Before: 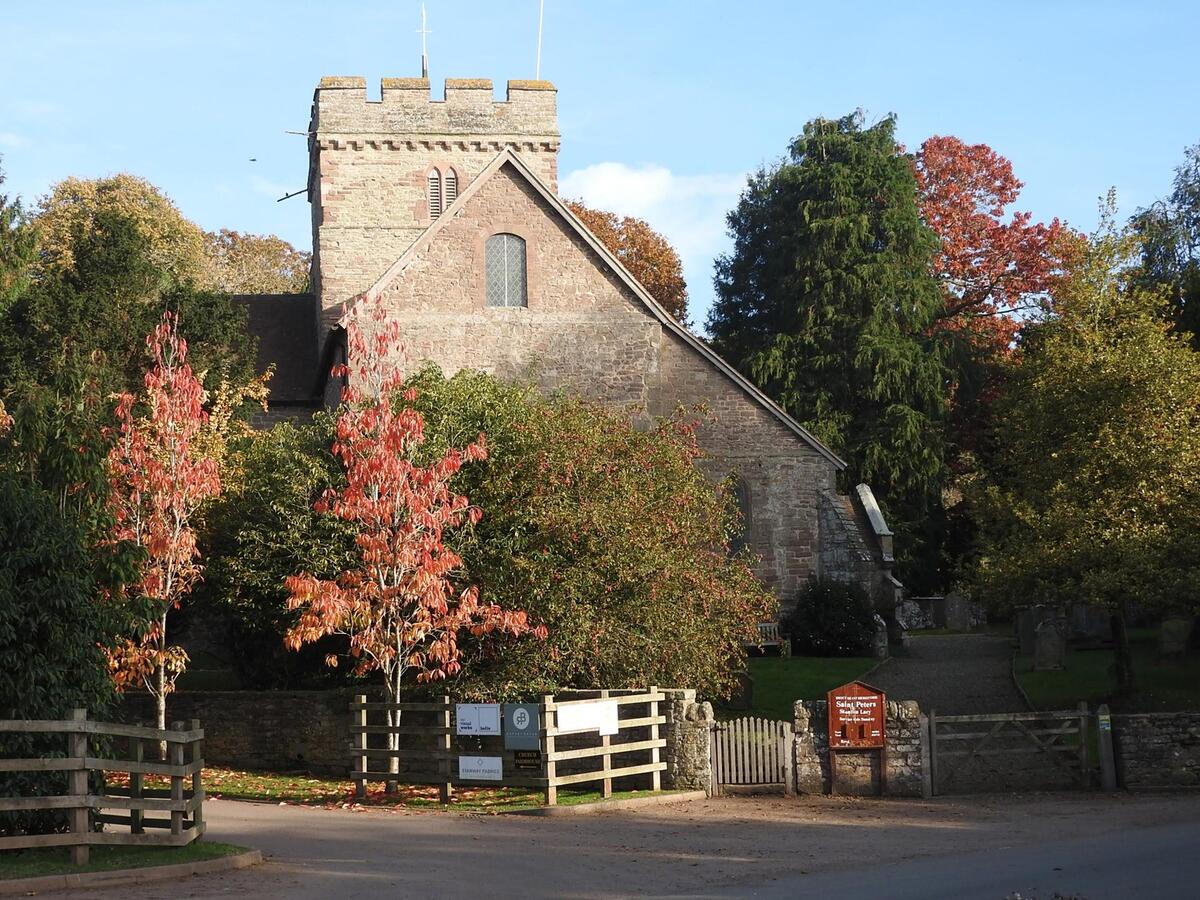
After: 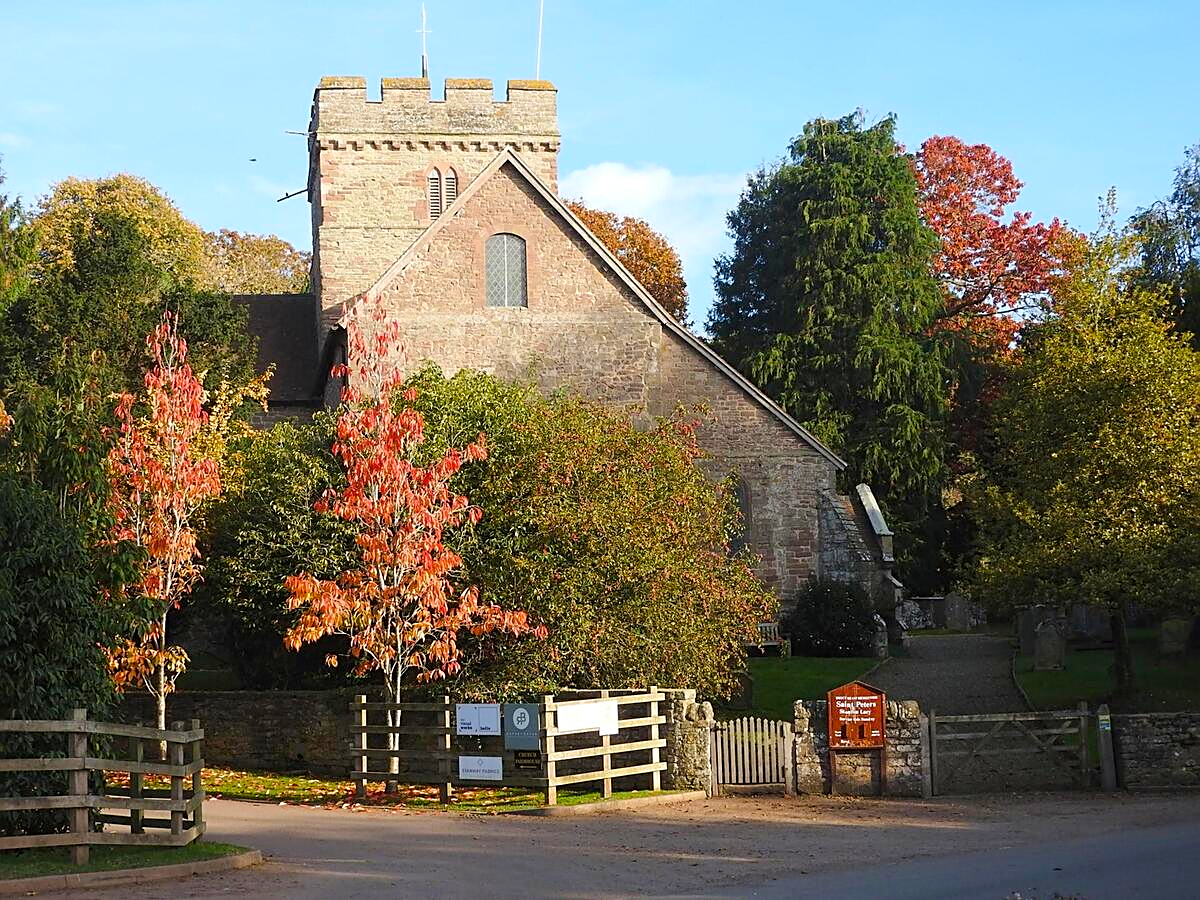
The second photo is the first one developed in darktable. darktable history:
color balance rgb: perceptual saturation grading › global saturation 25%, perceptual brilliance grading › mid-tones 10%, perceptual brilliance grading › shadows 15%, global vibrance 20%
sharpen: on, module defaults
